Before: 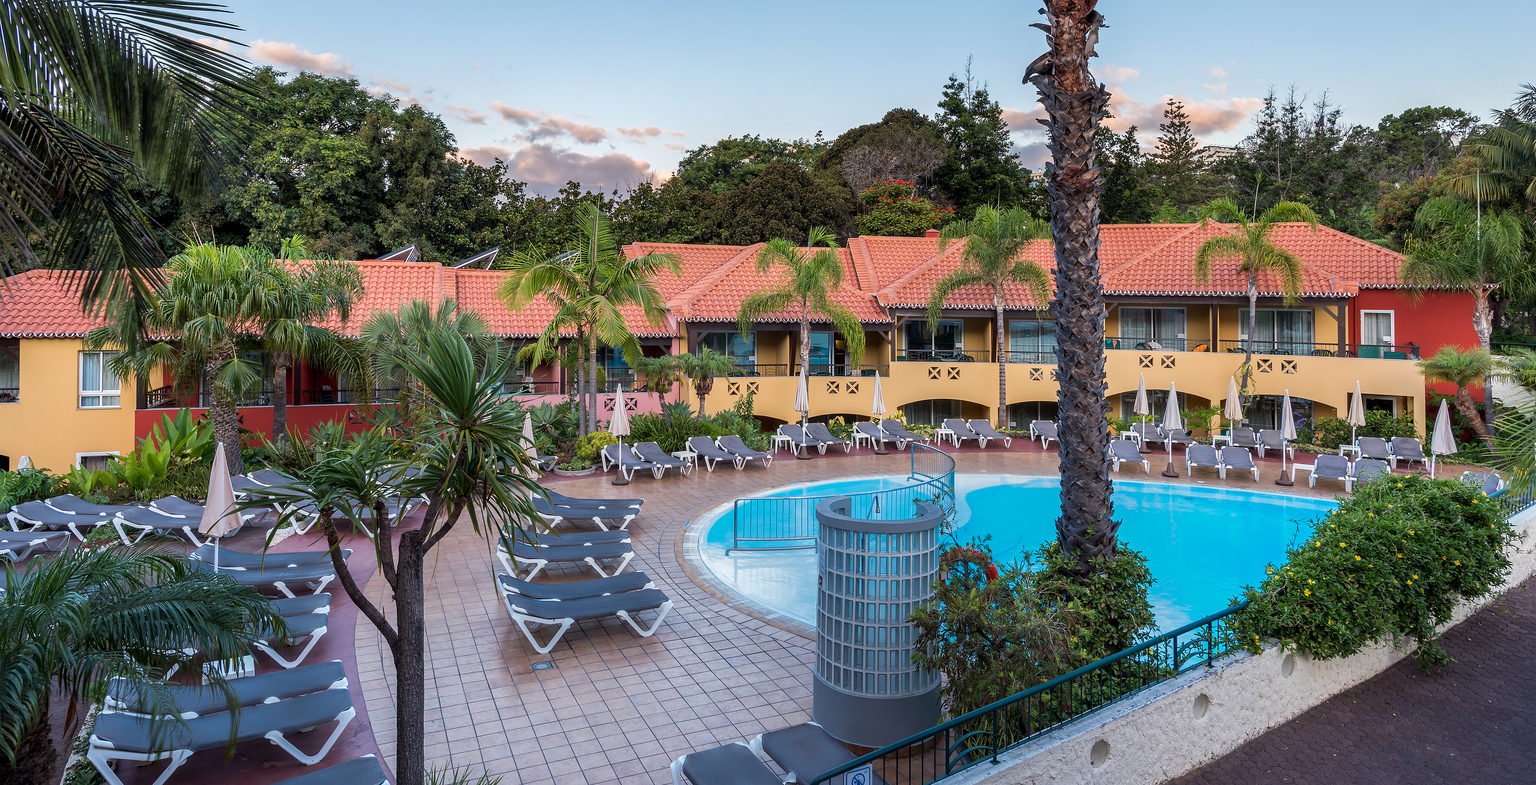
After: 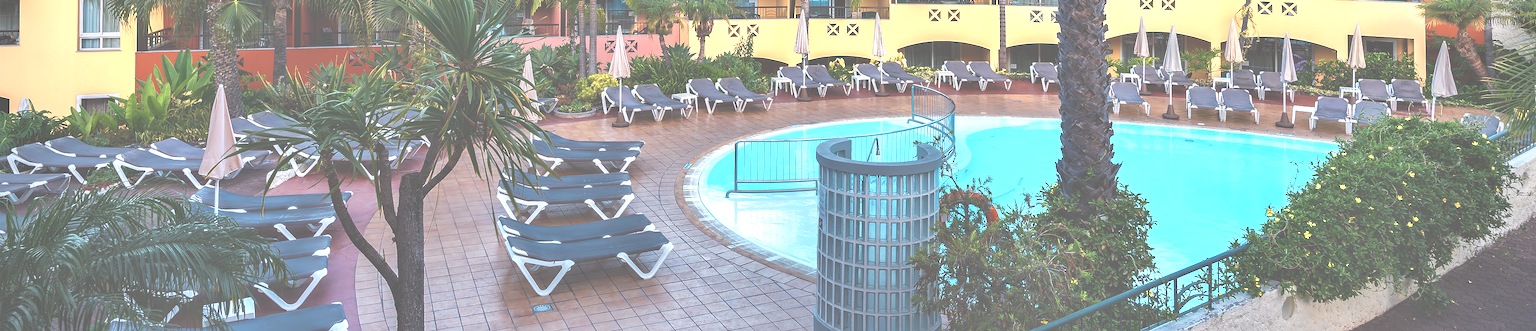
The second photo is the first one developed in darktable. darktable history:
exposure: black level correction -0.073, exposure 0.5 EV, compensate highlight preservation false
tone equalizer: -7 EV 0.154 EV, -6 EV 0.606 EV, -5 EV 1.12 EV, -4 EV 1.34 EV, -3 EV 1.12 EV, -2 EV 0.6 EV, -1 EV 0.148 EV
haze removal: compatibility mode true, adaptive false
crop: top 45.646%, bottom 12.105%
shadows and highlights: on, module defaults
vignetting: on, module defaults
color zones: curves: ch0 [(0.018, 0.548) (0.197, 0.654) (0.425, 0.447) (0.605, 0.658) (0.732, 0.579)]; ch1 [(0.105, 0.531) (0.224, 0.531) (0.386, 0.39) (0.618, 0.456) (0.732, 0.456) (0.956, 0.421)]; ch2 [(0.039, 0.583) (0.215, 0.465) (0.399, 0.544) (0.465, 0.548) (0.614, 0.447) (0.724, 0.43) (0.882, 0.623) (0.956, 0.632)]
